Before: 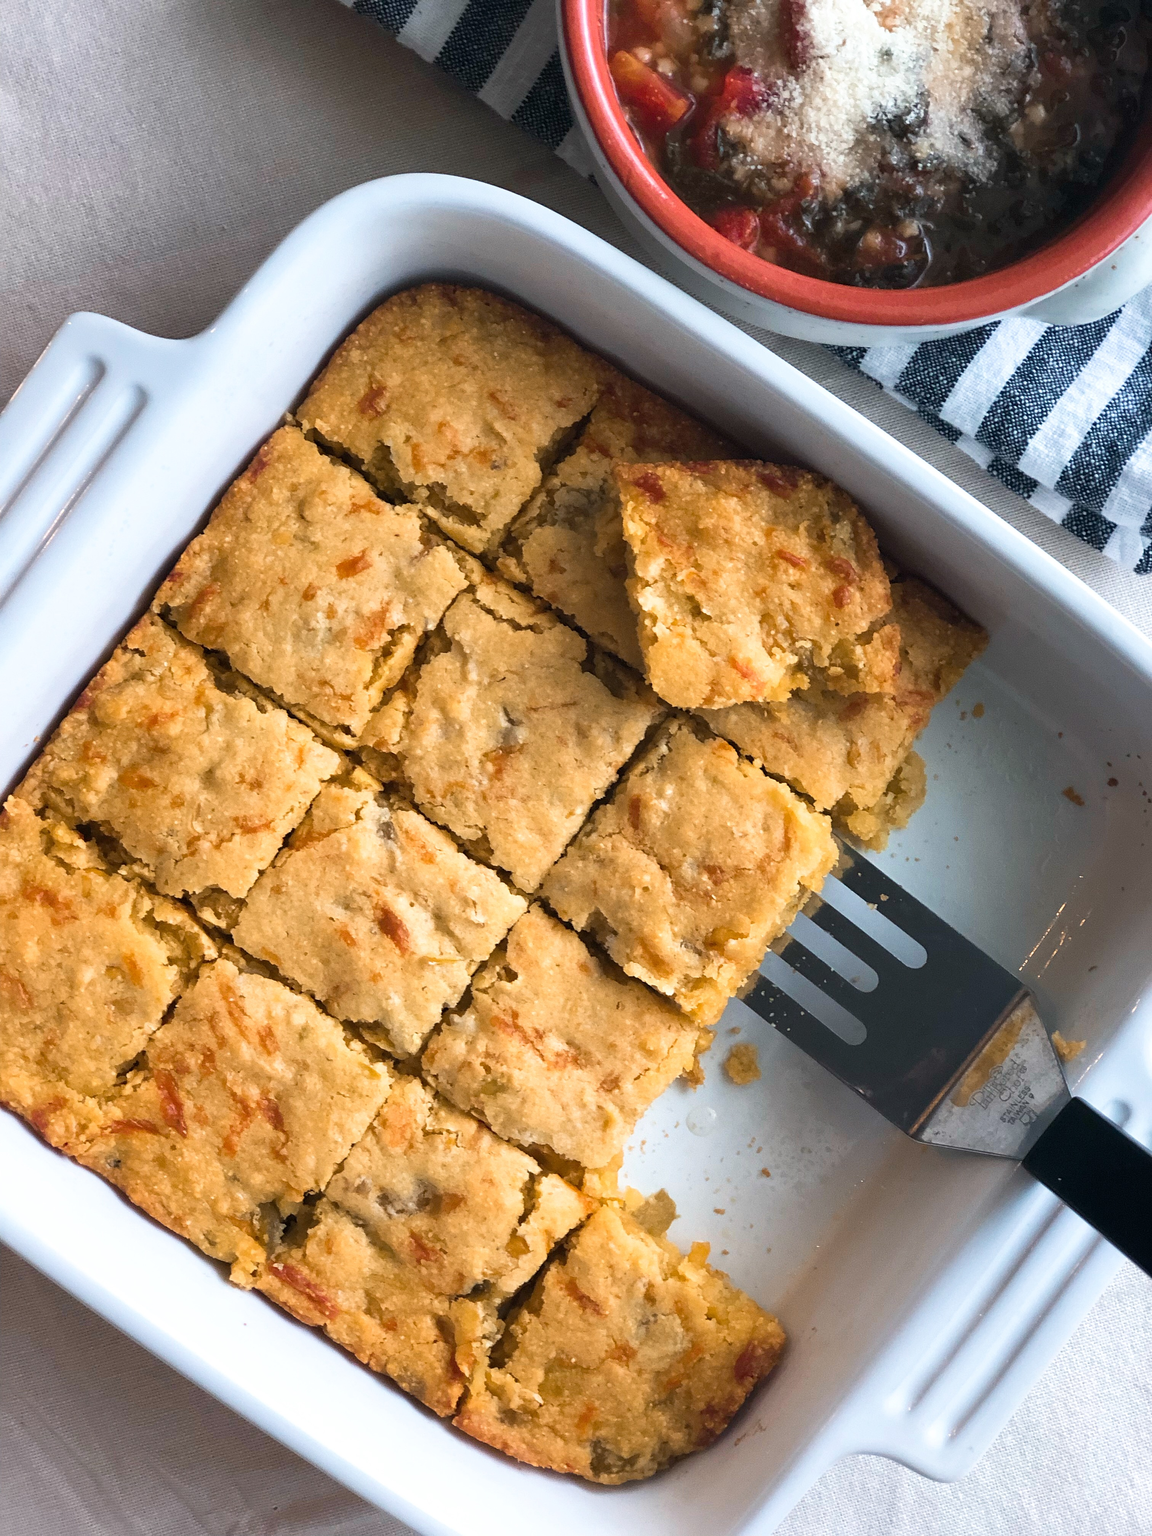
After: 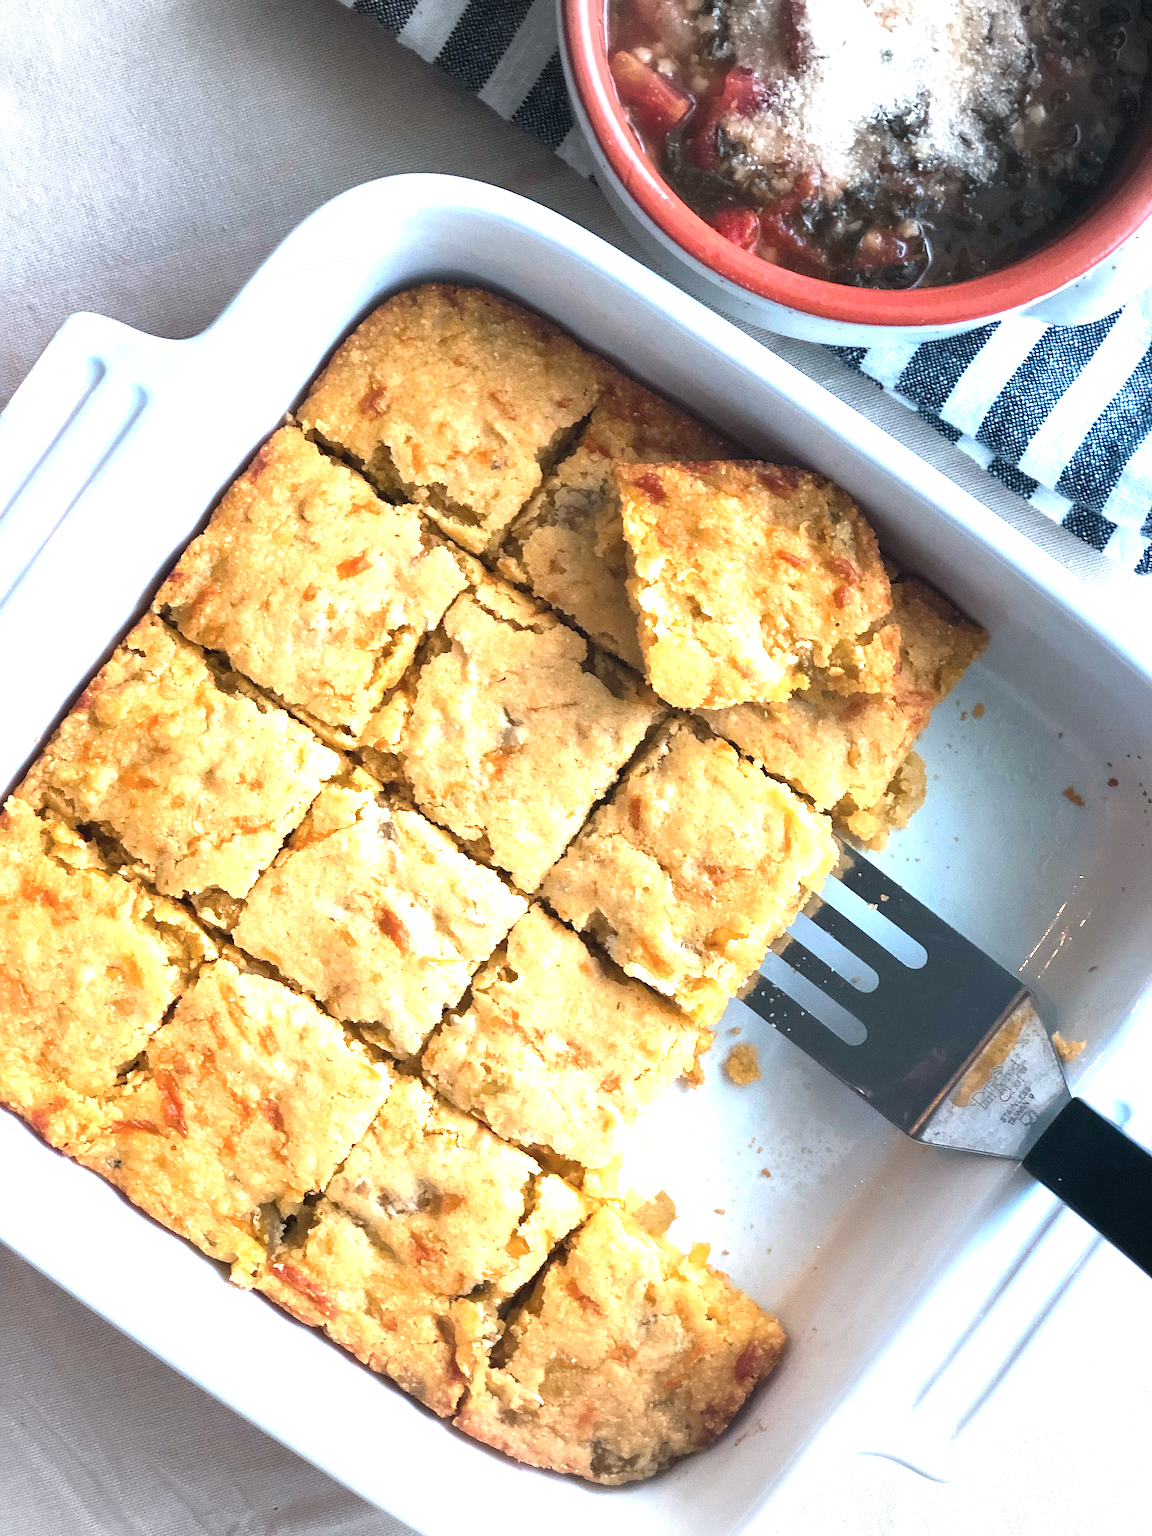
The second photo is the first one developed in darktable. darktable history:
vignetting: fall-off start 99.67%, brightness -0.2, width/height ratio 1.304, unbound false
exposure: black level correction 0, exposure 1.101 EV, compensate highlight preservation false
color correction: highlights a* -3.88, highlights b* -10.93
